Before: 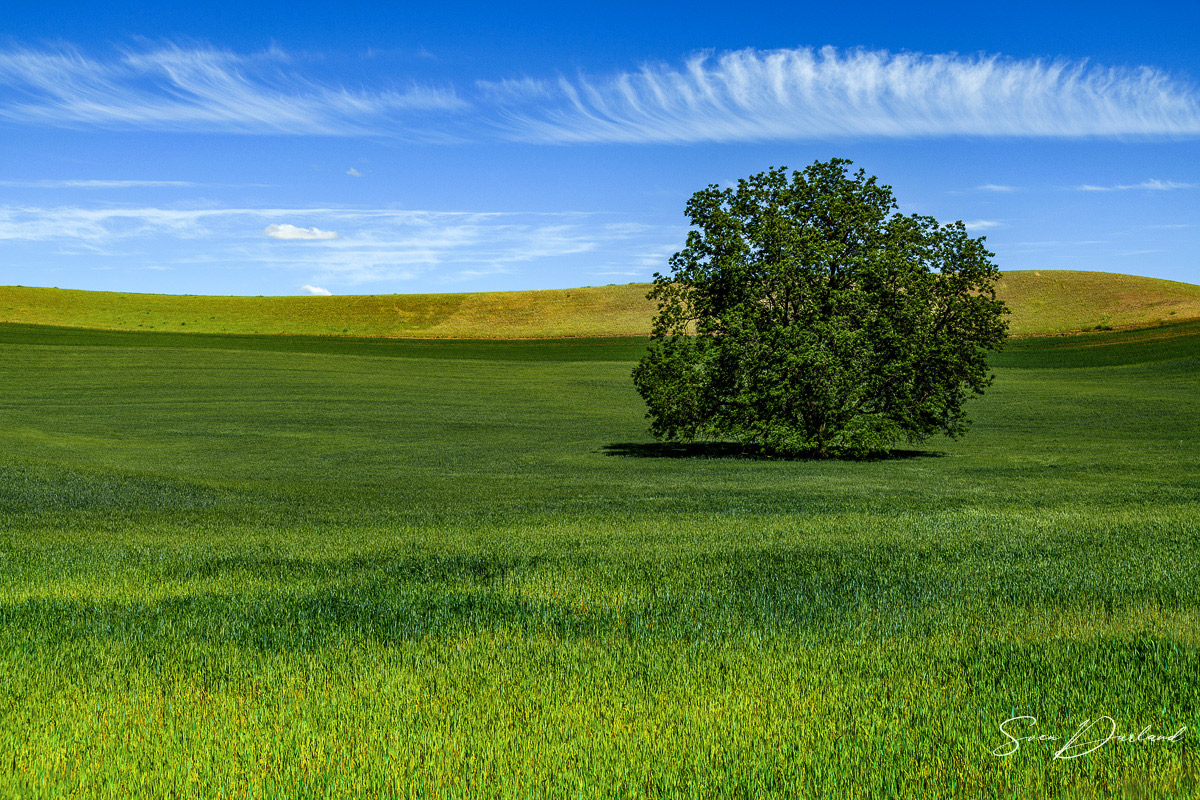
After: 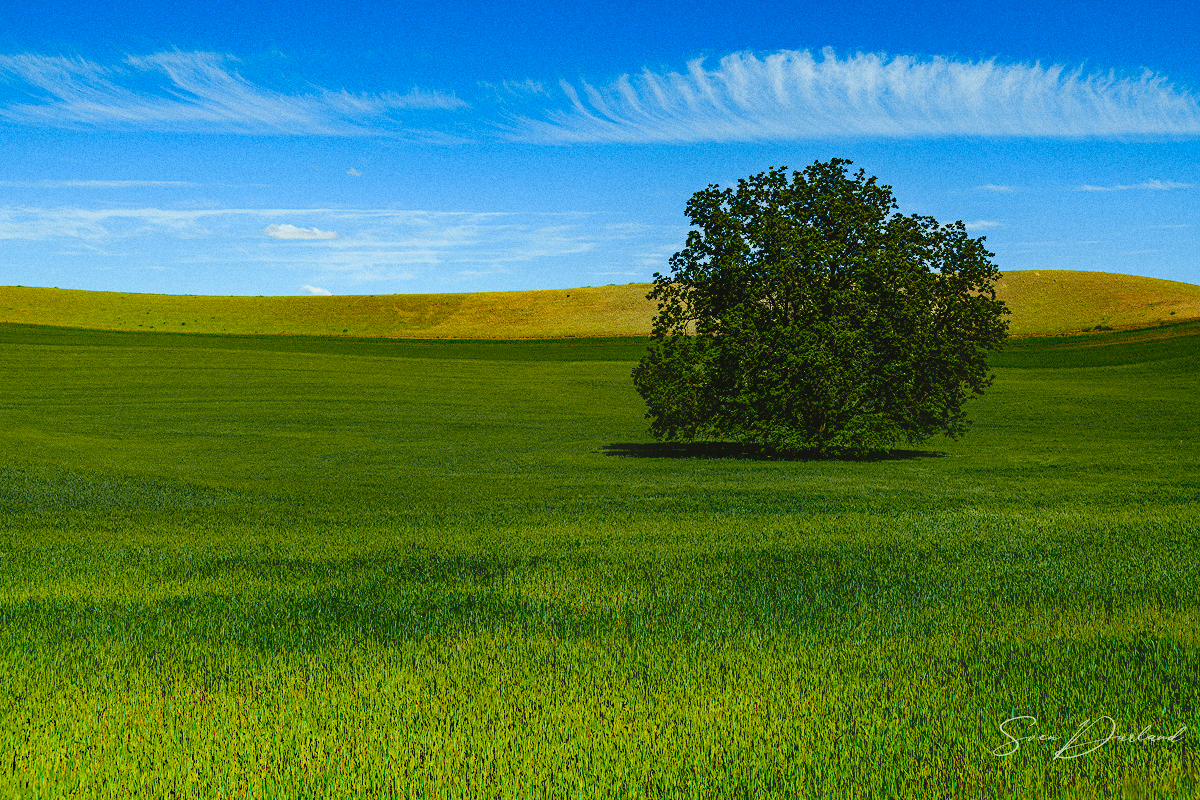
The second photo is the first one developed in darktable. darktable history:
contrast equalizer "soft": octaves 7, y [[0.6 ×6], [0.55 ×6], [0 ×6], [0 ×6], [0 ×6]], mix -1
color balance rgb "basic colorfulness: standard": perceptual saturation grading › global saturation 20%, perceptual saturation grading › highlights -25%, perceptual saturation grading › shadows 25%
color balance rgb "filmic contrast": global offset › luminance 0.5%, perceptual brilliance grading › highlights 10%, perceptual brilliance grading › mid-tones 5%, perceptual brilliance grading › shadows -10%
color balance rgb "blue and orange": shadows lift › chroma 7%, shadows lift › hue 249°, highlights gain › chroma 5%, highlights gain › hue 34.5°
diffuse or sharpen "sharpen demosaicing: AA filter": edge sensitivity 1, 1st order anisotropy 100%, 2nd order anisotropy 100%, 3rd order anisotropy 100%, 4th order anisotropy 100%, 1st order speed -25%, 2nd order speed -25%, 3rd order speed -25%, 4th order speed -25%
diffuse or sharpen "1": radius span 32, 1st order speed 50%, 2nd order speed 50%, 3rd order speed 50%, 4th order speed 50% | blend: blend mode normal, opacity 25%; mask: uniform (no mask)
grain: coarseness 0.47 ISO
rgb primaries "nice": tint hue 2.13°, tint purity 0.7%, red hue 0.028, red purity 1.09, green hue 0.023, green purity 1.08, blue hue -0.084, blue purity 1.17
